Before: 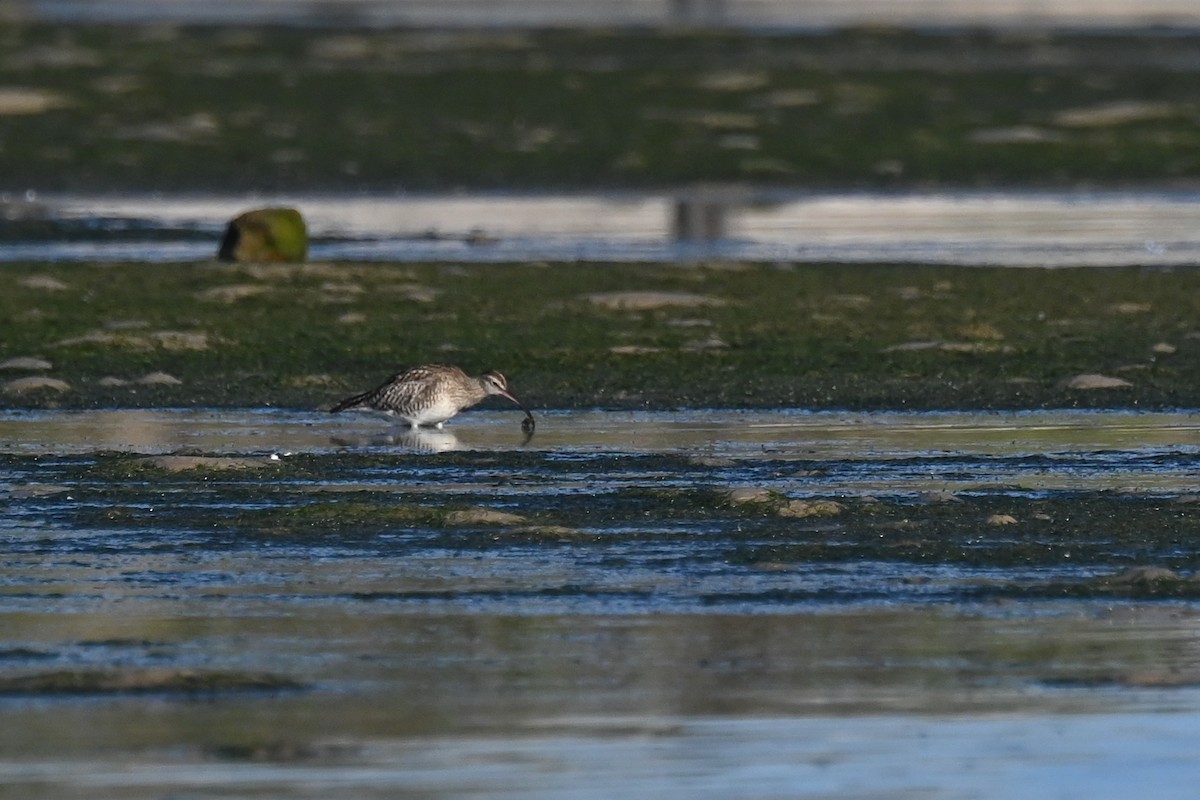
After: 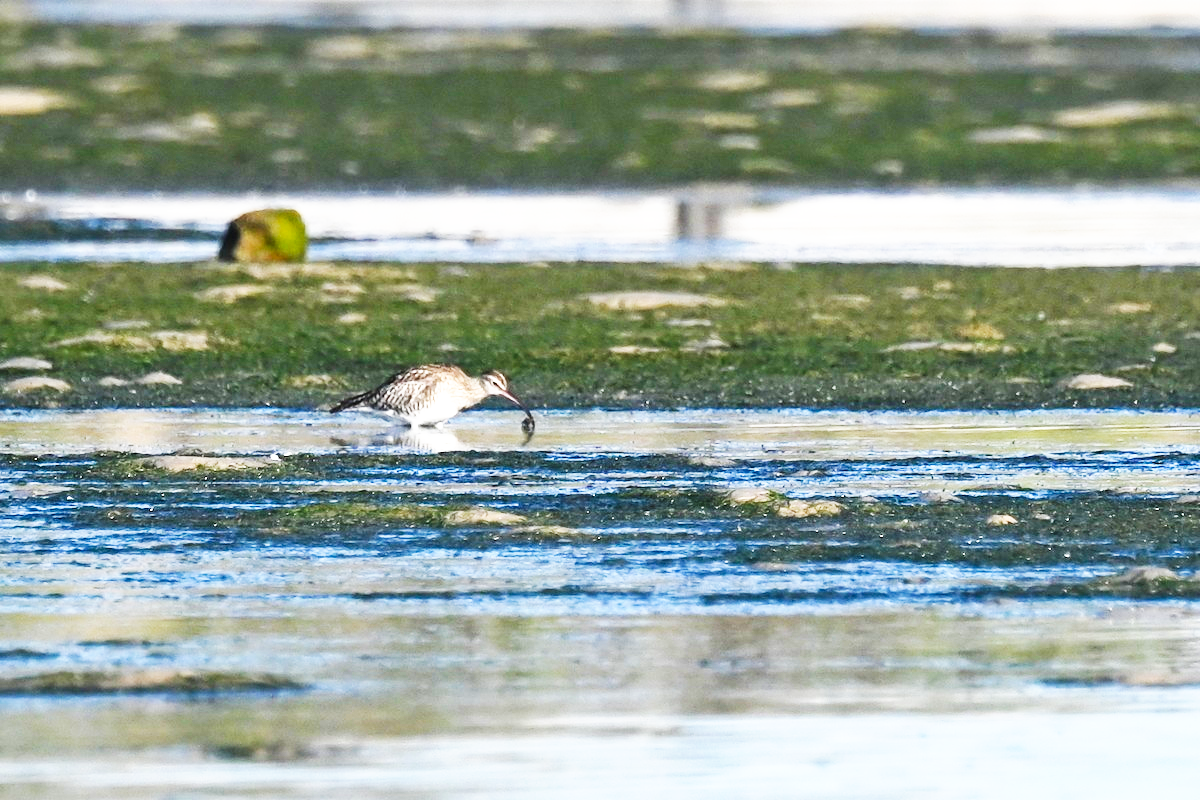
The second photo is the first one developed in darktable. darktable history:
base curve: curves: ch0 [(0, 0) (0.007, 0.004) (0.027, 0.03) (0.046, 0.07) (0.207, 0.54) (0.442, 0.872) (0.673, 0.972) (1, 1)], preserve colors none
exposure: black level correction 0, exposure 1.1 EV, compensate exposure bias true, compensate highlight preservation false
